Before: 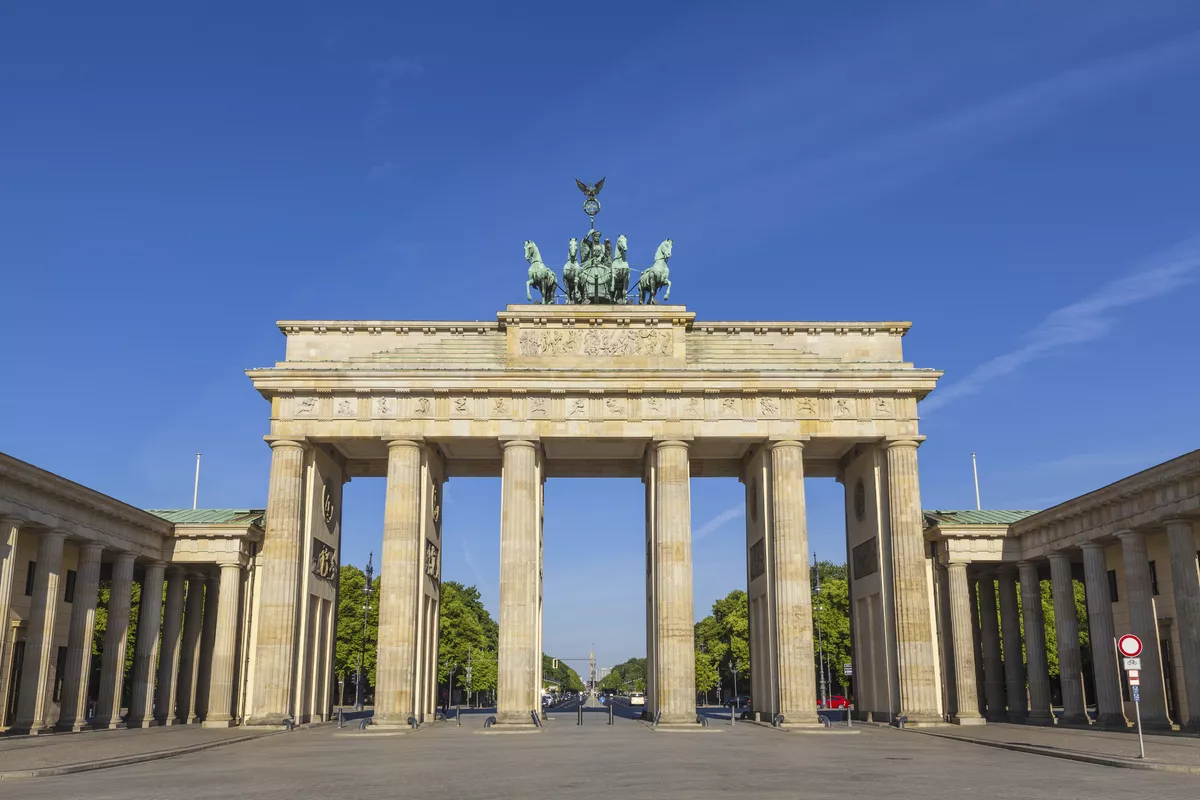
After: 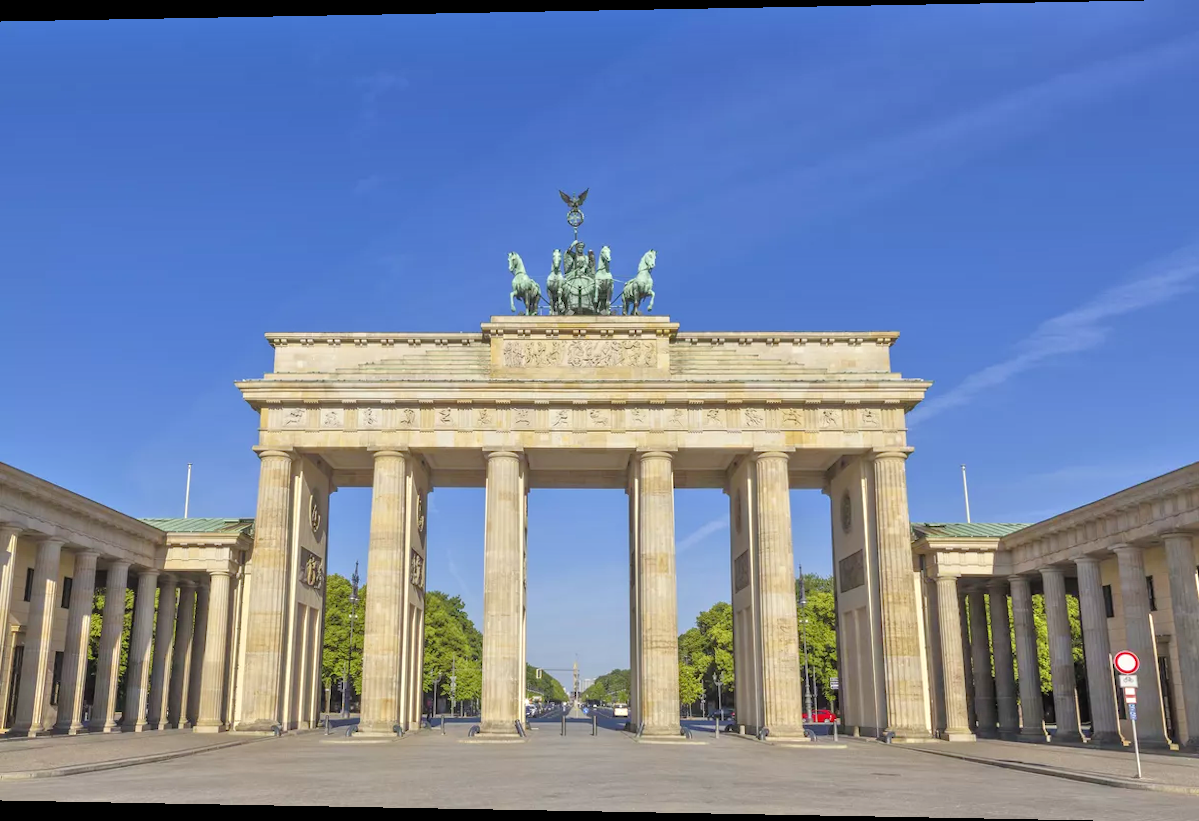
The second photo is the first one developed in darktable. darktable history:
tone equalizer: -7 EV 0.15 EV, -6 EV 0.6 EV, -5 EV 1.15 EV, -4 EV 1.33 EV, -3 EV 1.15 EV, -2 EV 0.6 EV, -1 EV 0.15 EV, mask exposure compensation -0.5 EV
rotate and perspective: lens shift (horizontal) -0.055, automatic cropping off
